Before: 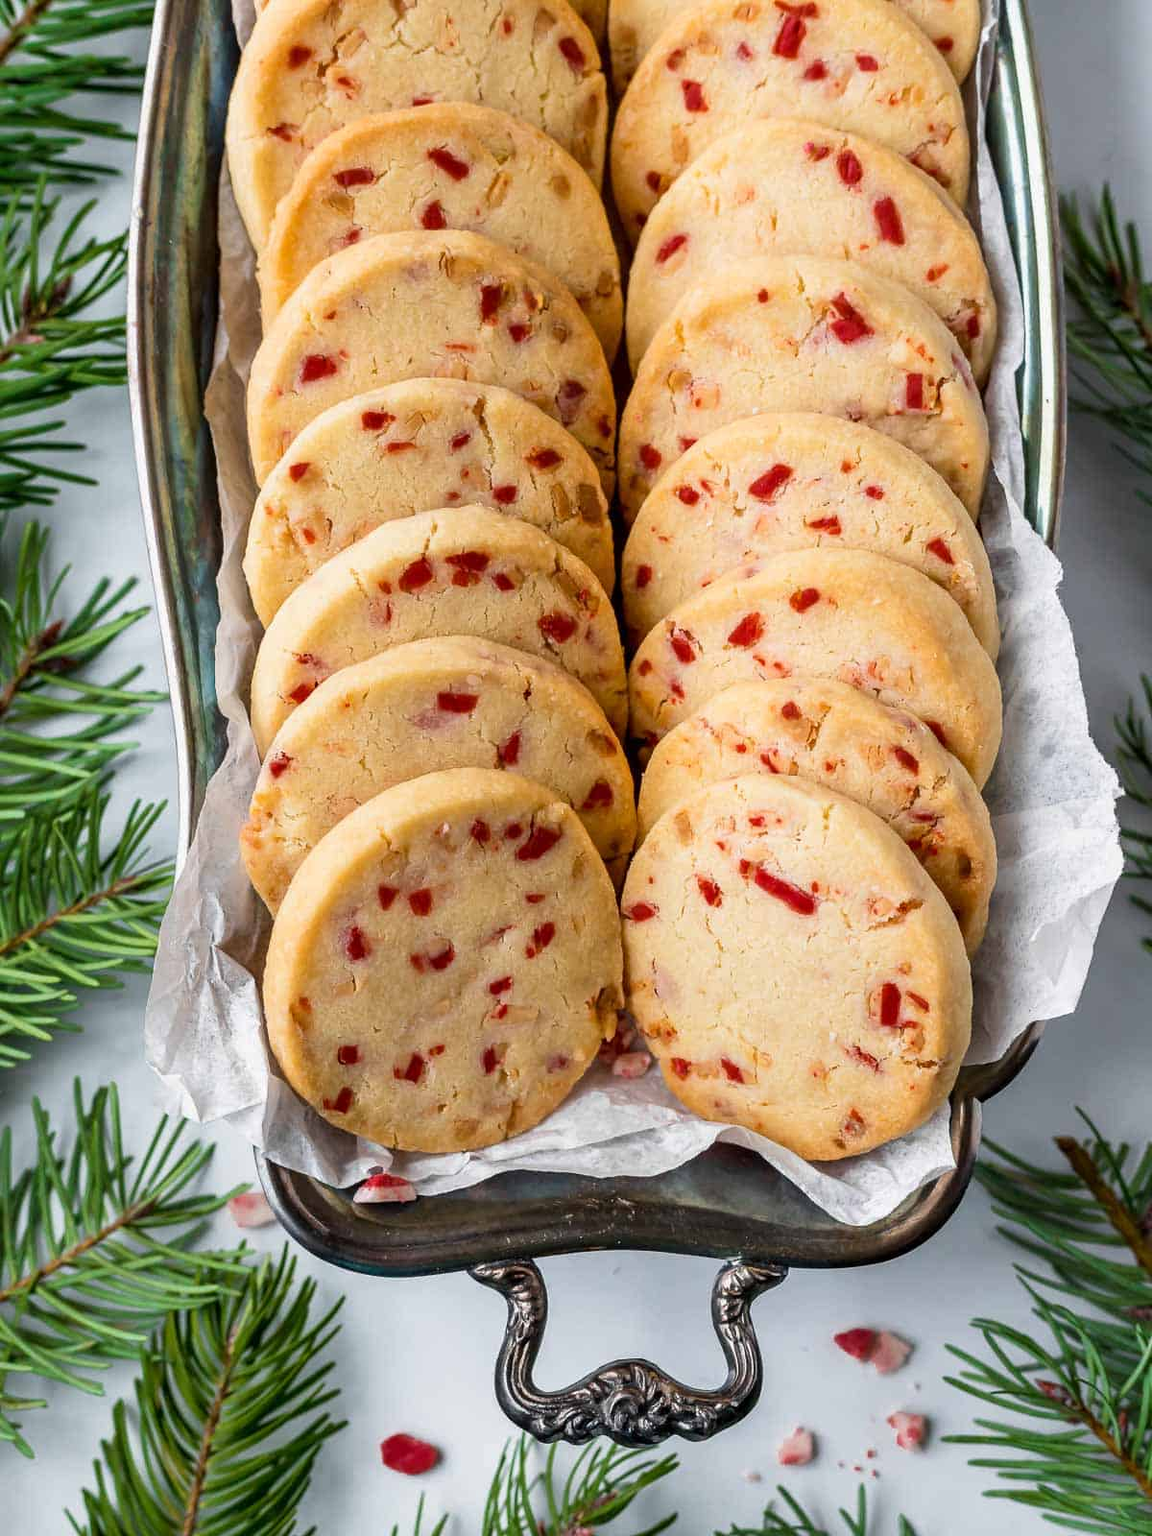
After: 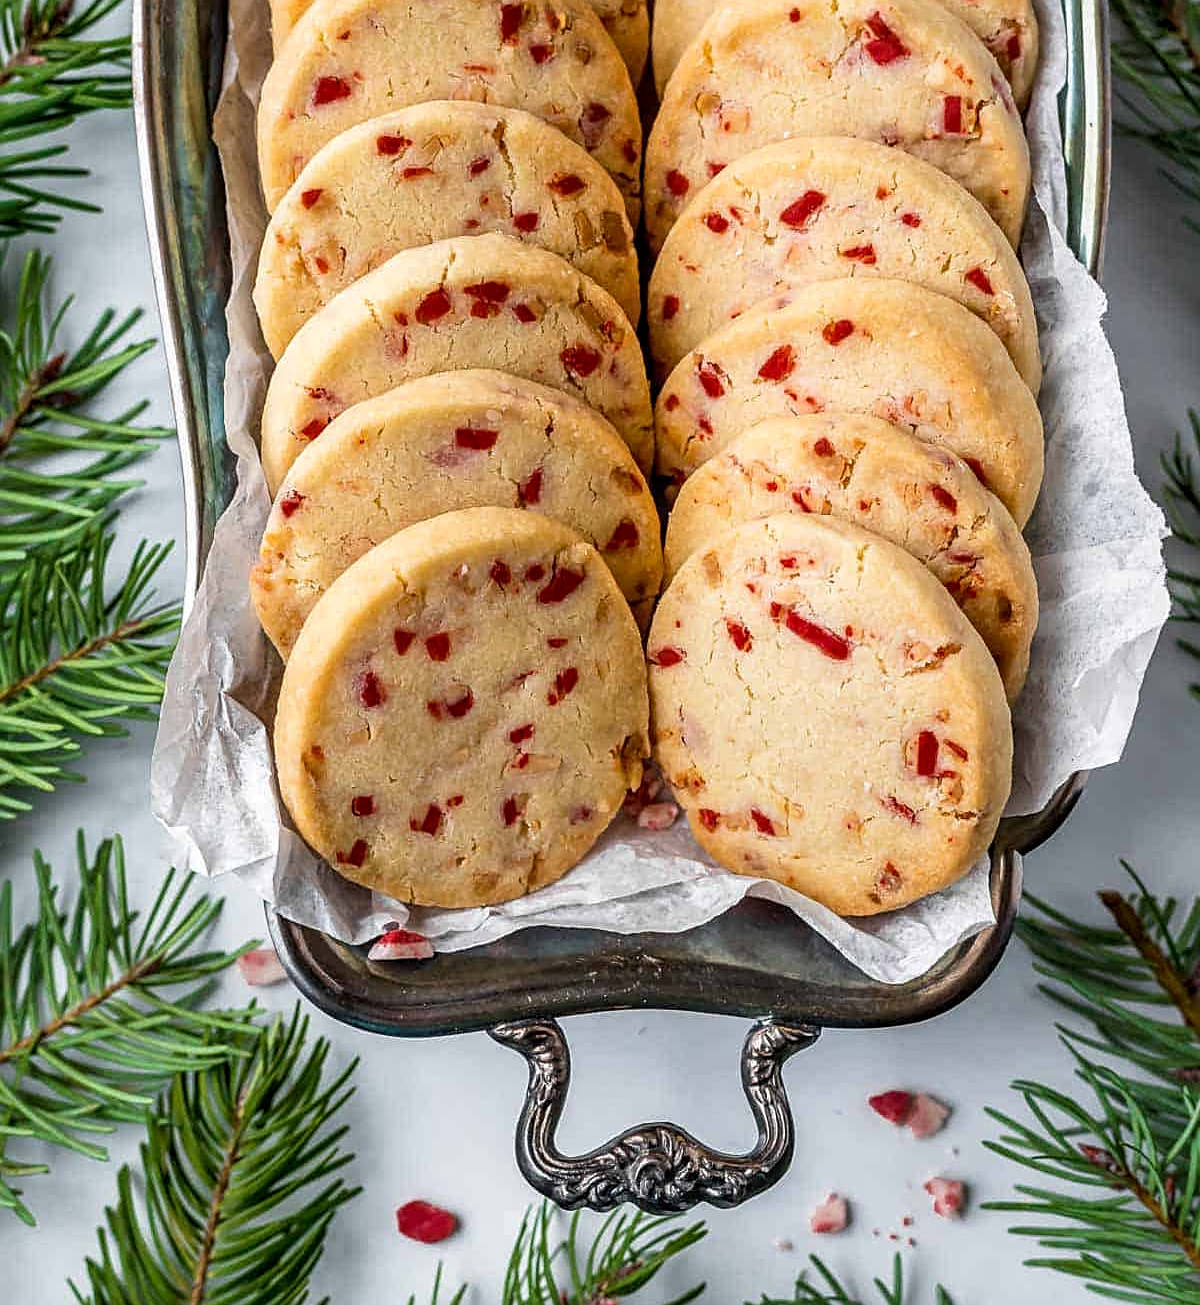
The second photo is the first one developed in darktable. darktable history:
local contrast: on, module defaults
sharpen: on, module defaults
crop and rotate: top 18.428%
